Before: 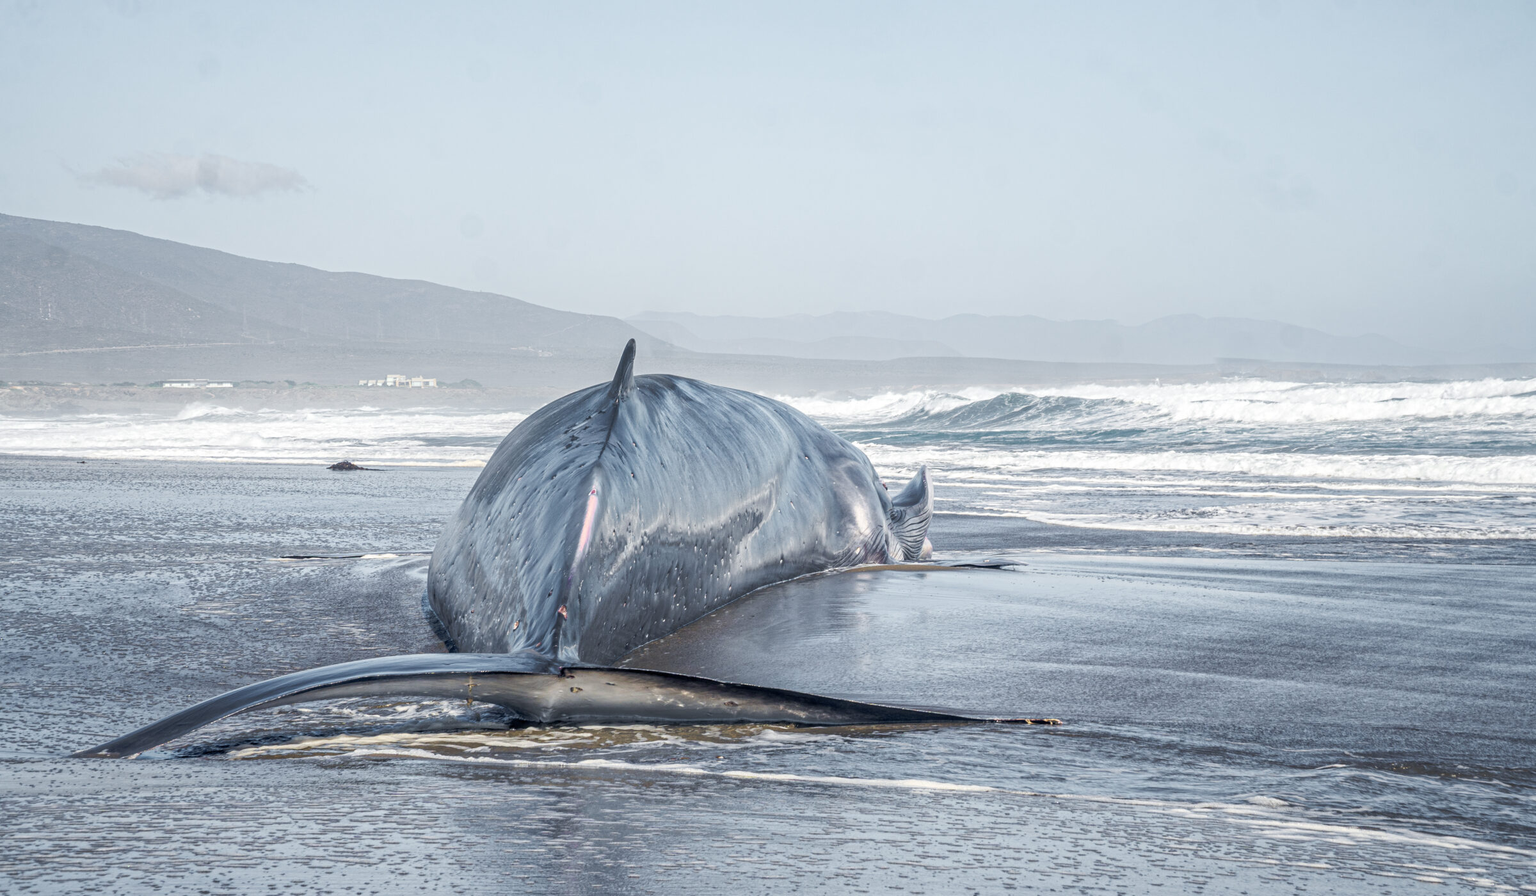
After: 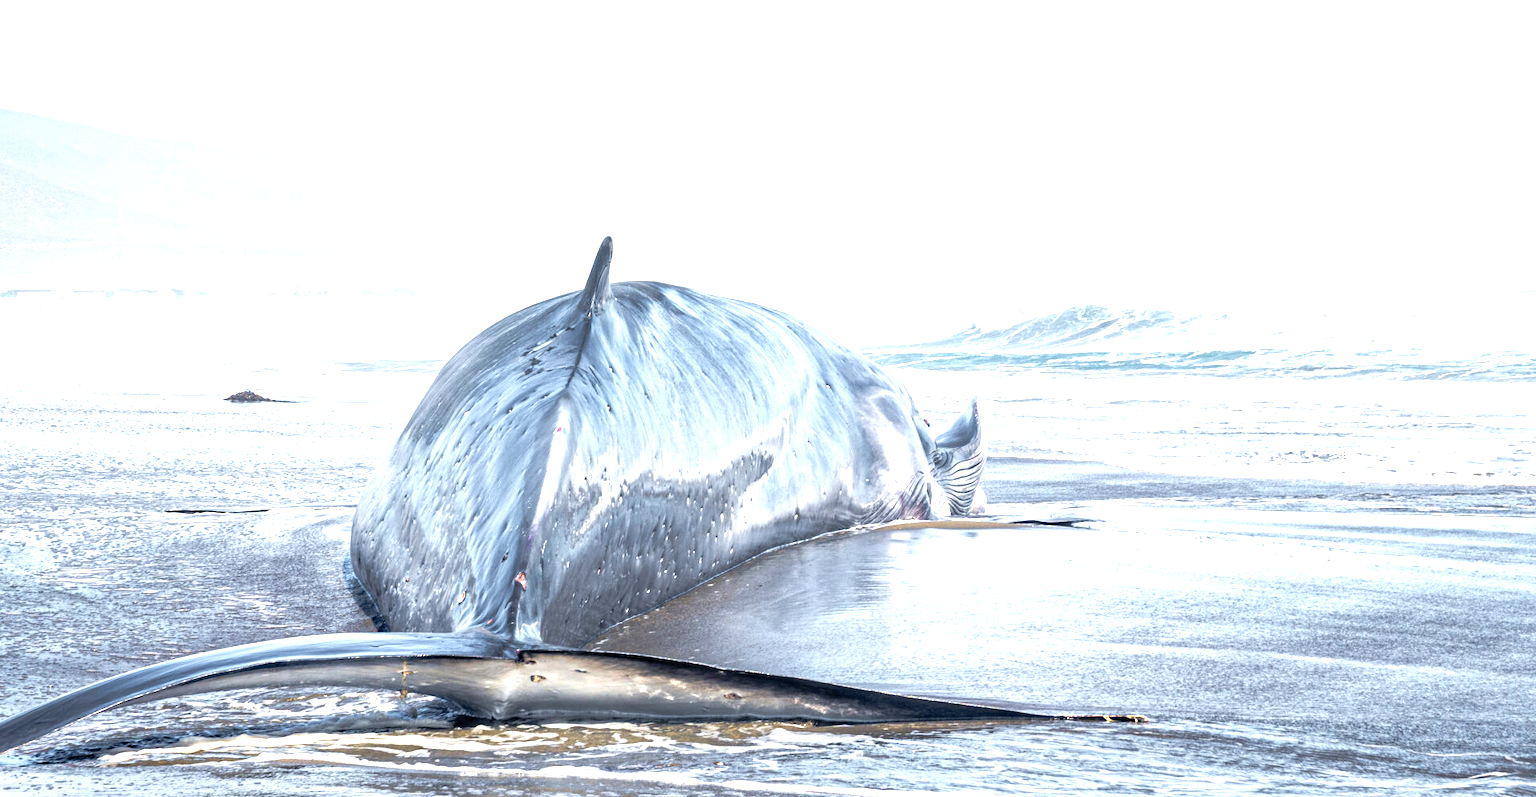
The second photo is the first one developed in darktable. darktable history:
crop: left 9.712%, top 16.928%, right 10.845%, bottom 12.332%
levels: levels [0, 0.352, 0.703]
